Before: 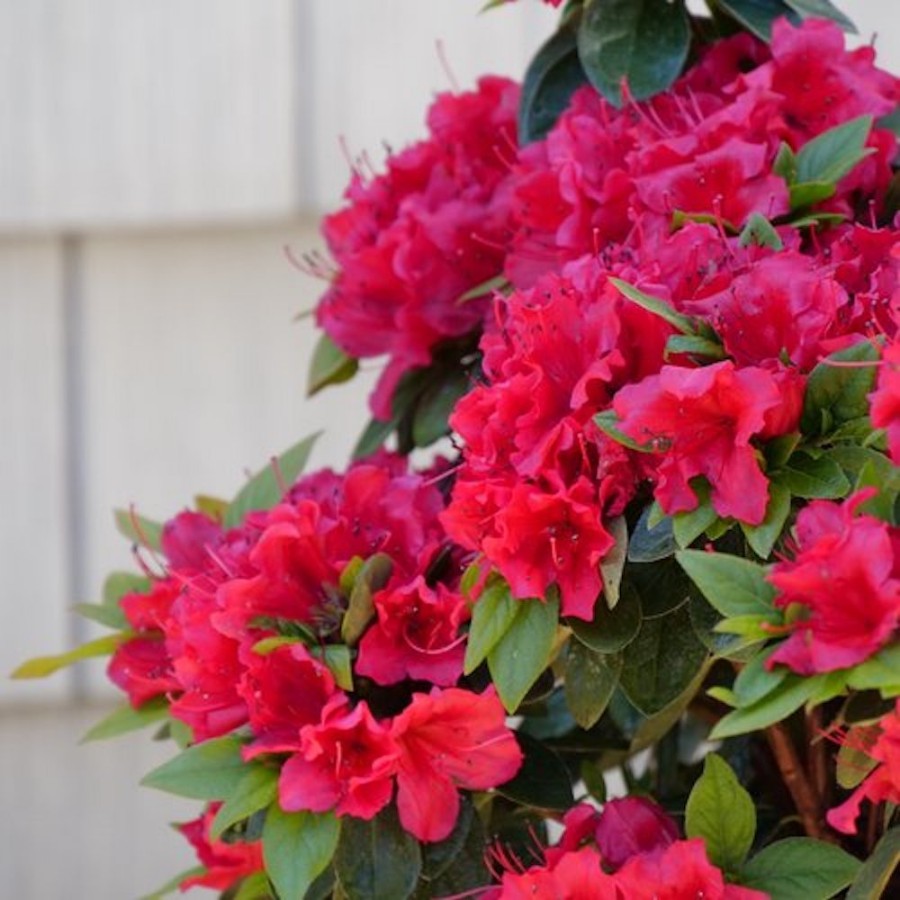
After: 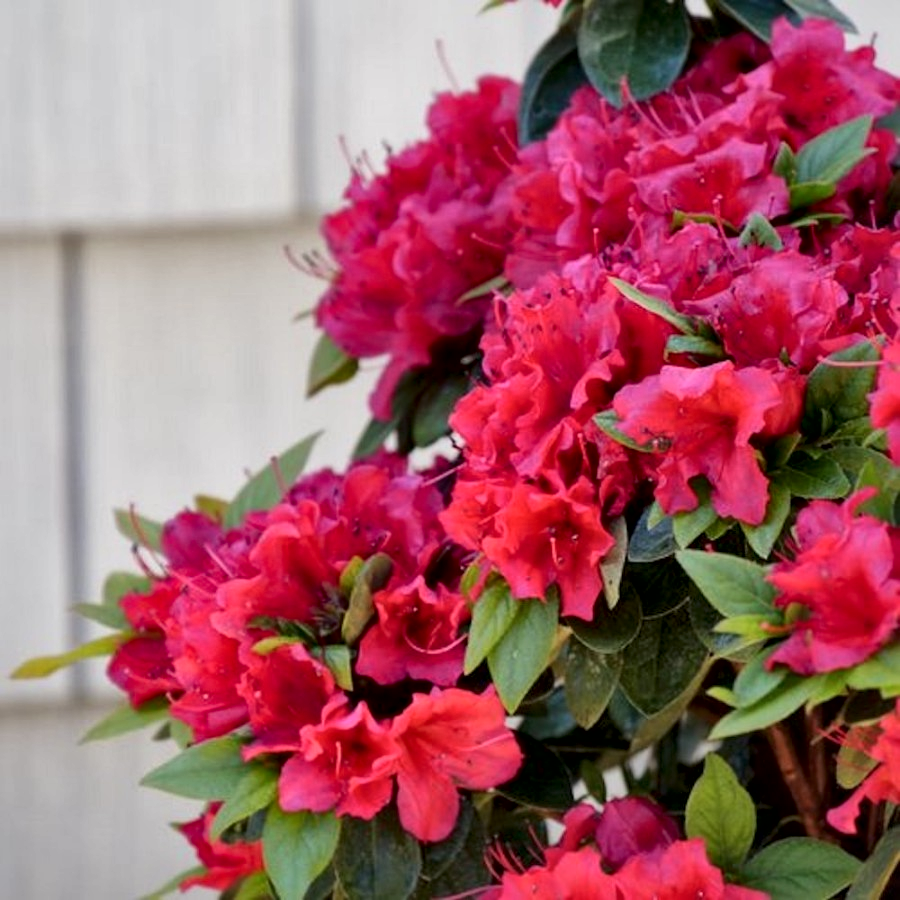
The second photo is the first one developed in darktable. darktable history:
local contrast: mode bilateral grid, contrast 20, coarseness 51, detail 172%, midtone range 0.2
